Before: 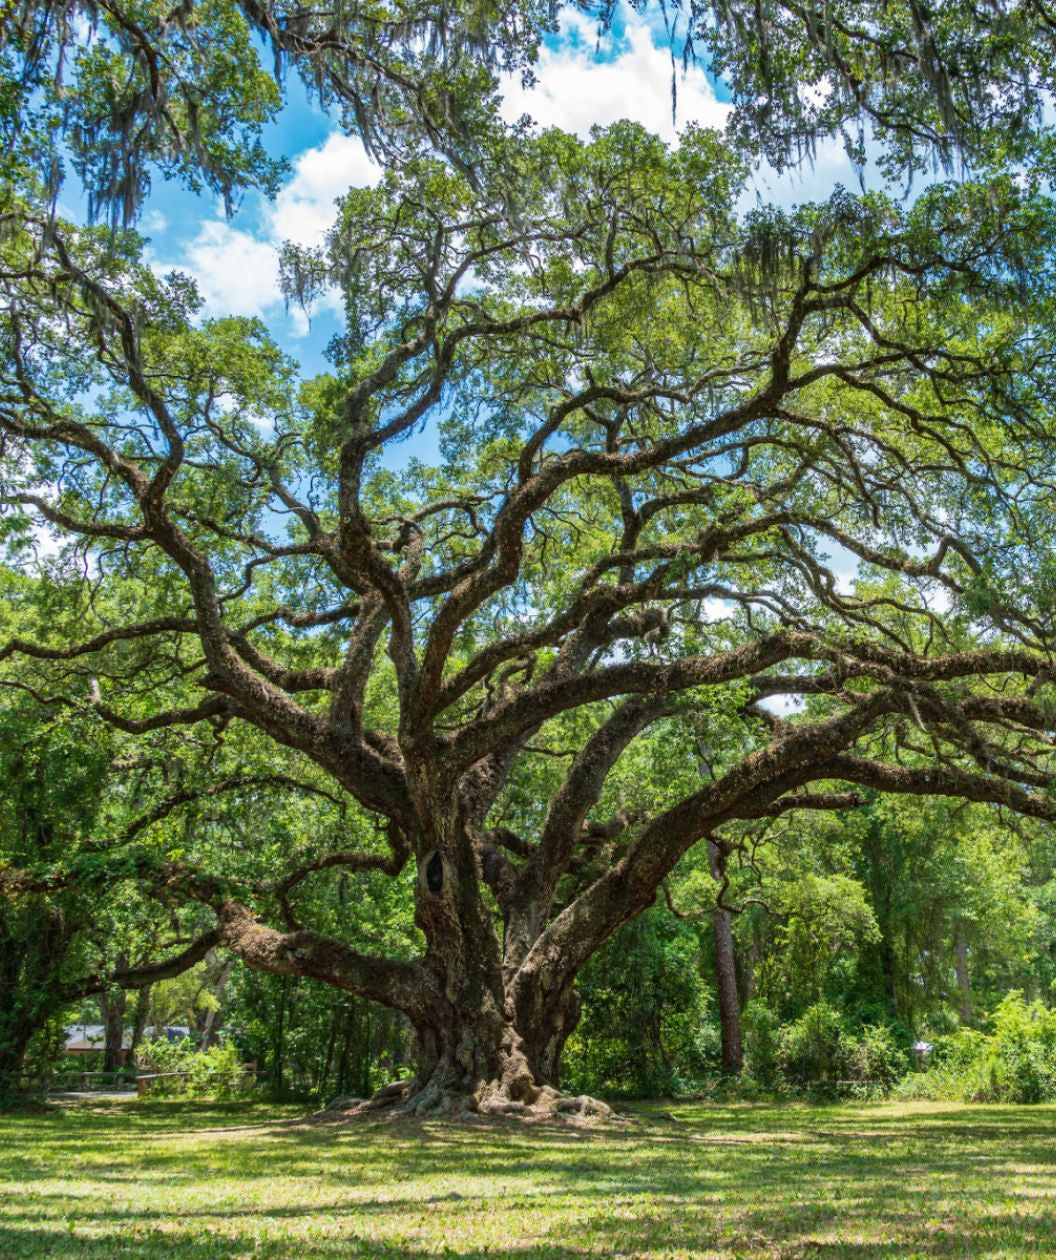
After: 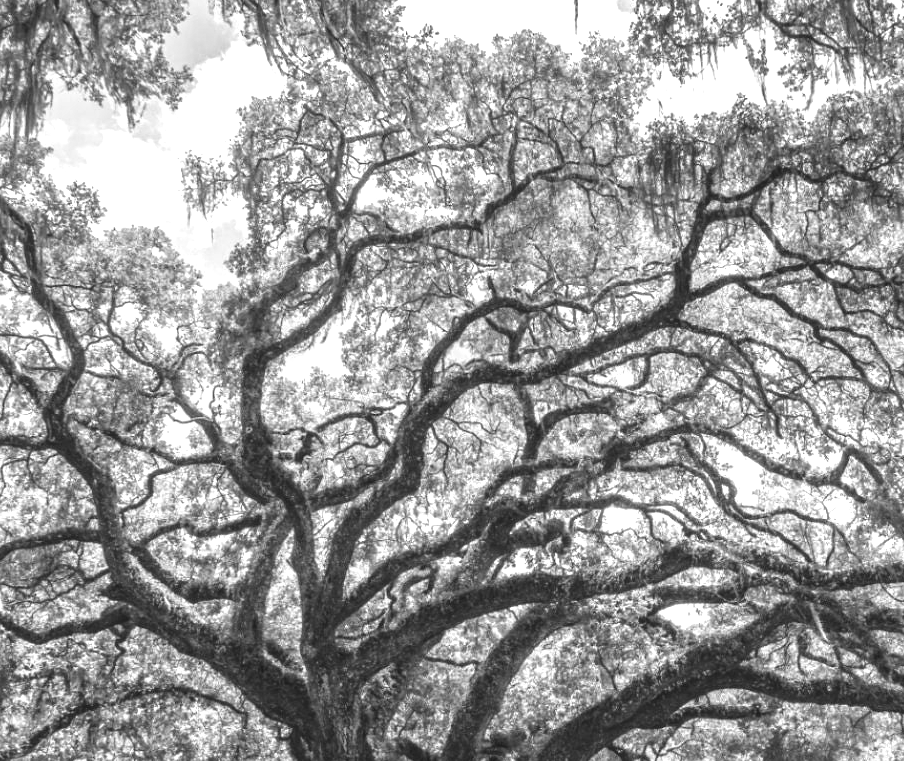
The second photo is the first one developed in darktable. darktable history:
exposure: black level correction -0.005, exposure 1.002 EV, compensate highlight preservation false
monochrome: on, module defaults
crop and rotate: left 9.345%, top 7.22%, right 4.982%, bottom 32.331%
